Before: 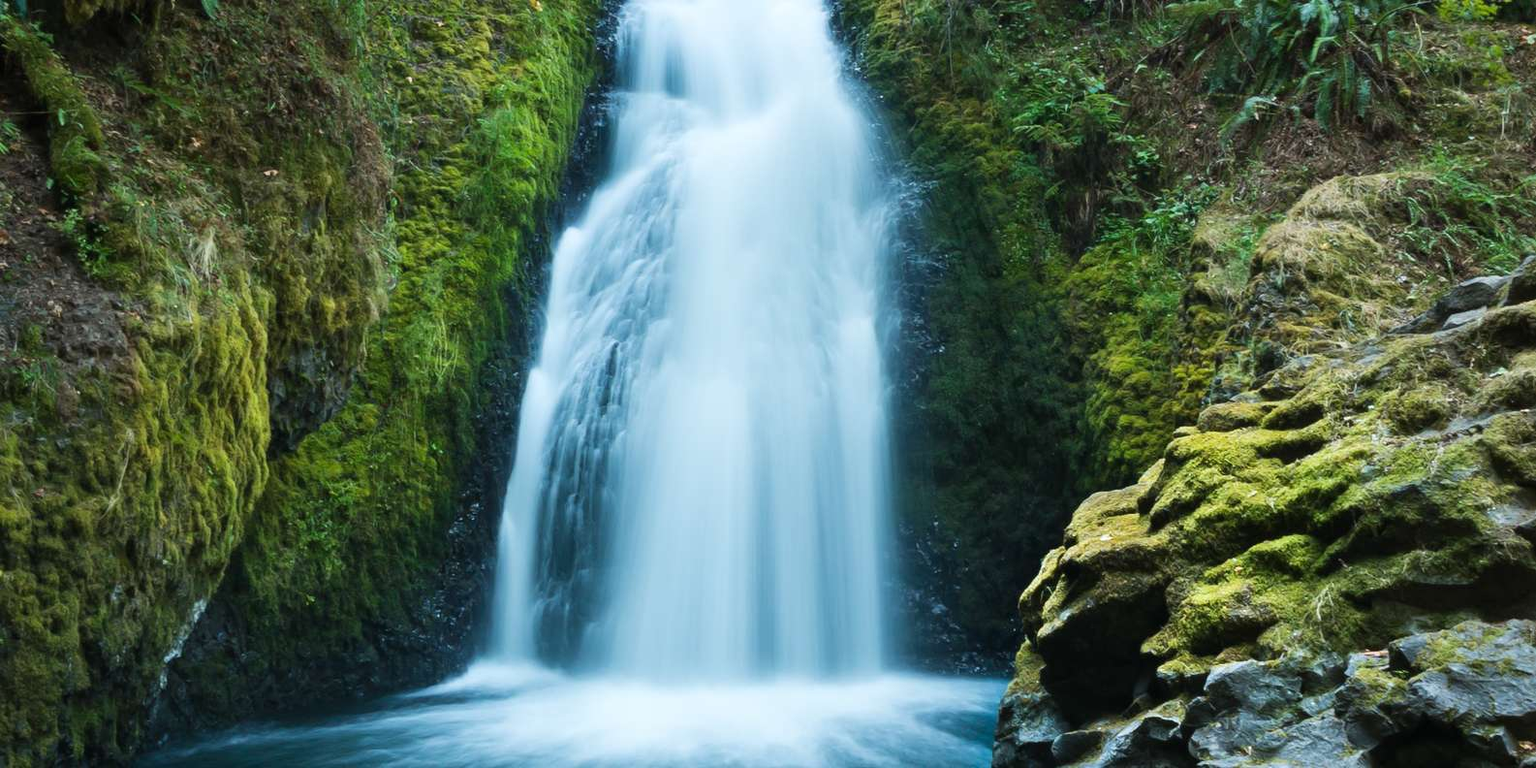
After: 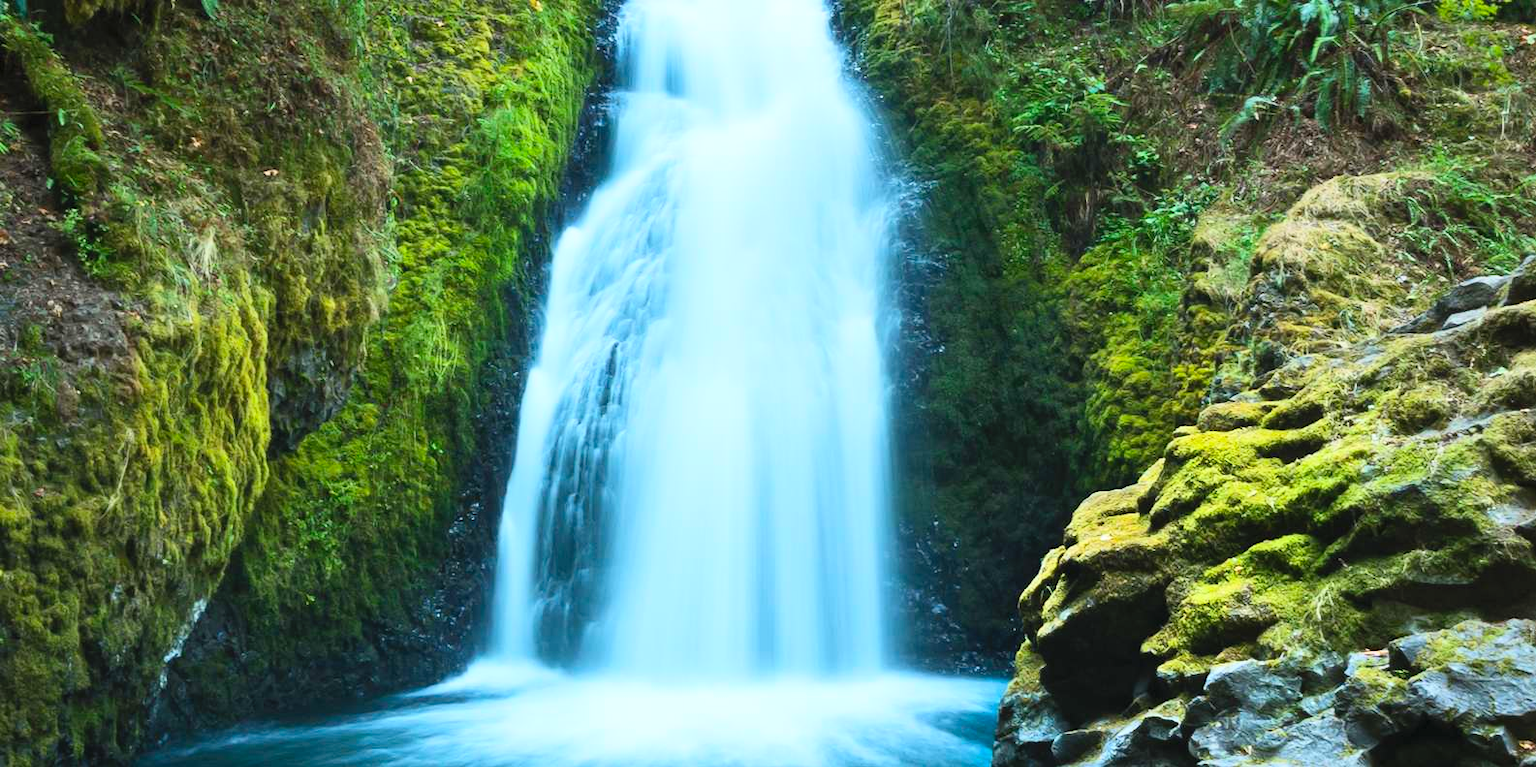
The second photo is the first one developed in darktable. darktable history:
contrast brightness saturation: contrast 0.236, brightness 0.258, saturation 0.391
